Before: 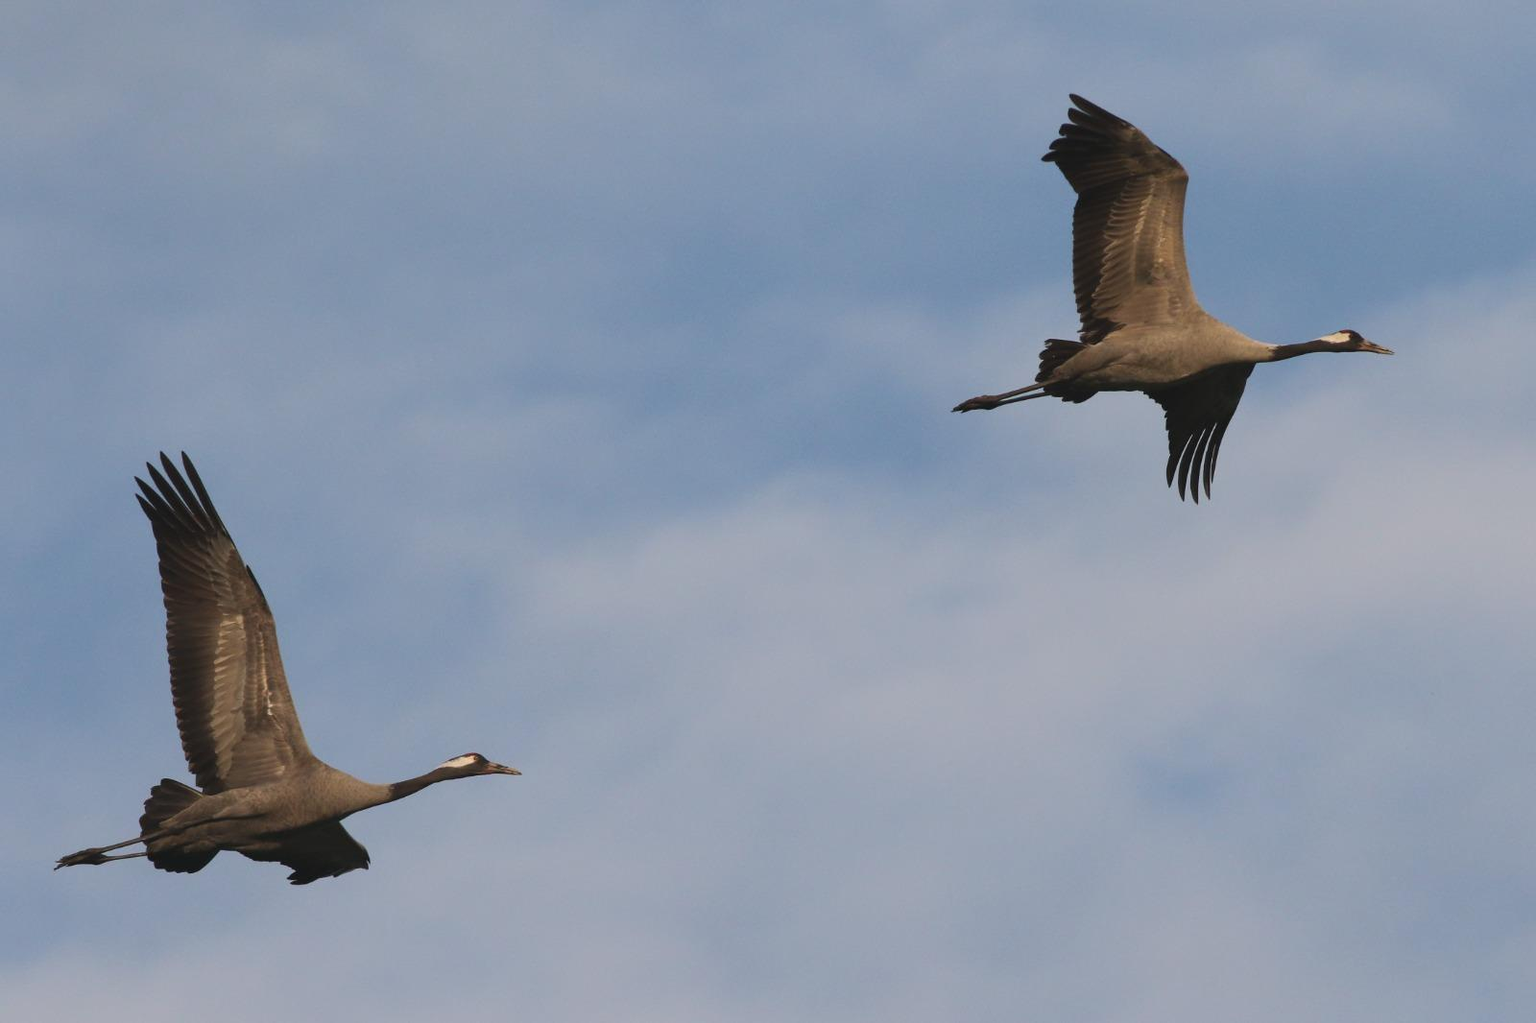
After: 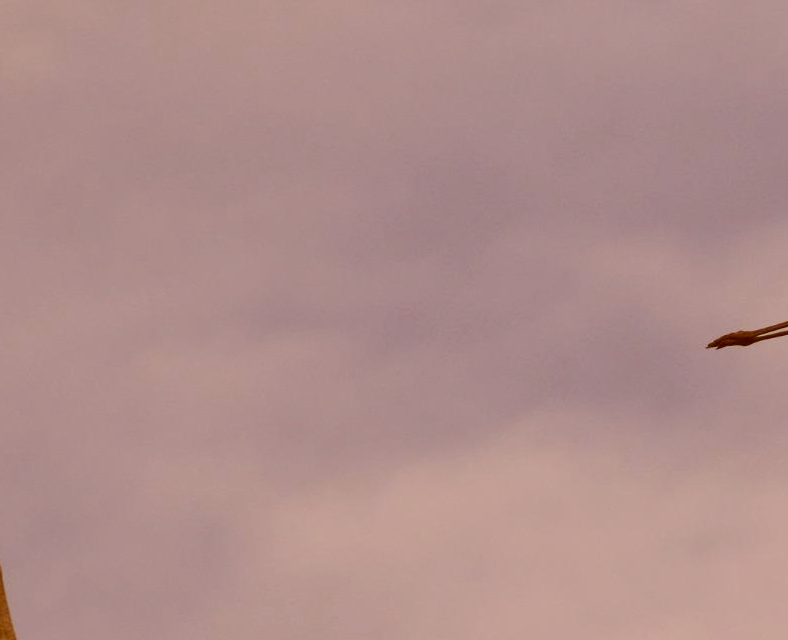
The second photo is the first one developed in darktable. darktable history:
color contrast: green-magenta contrast 0.85, blue-yellow contrast 1.25, unbound 0
color correction: highlights a* 9.03, highlights b* 8.71, shadows a* 40, shadows b* 40, saturation 0.8
crop: left 17.835%, top 7.675%, right 32.881%, bottom 32.213%
